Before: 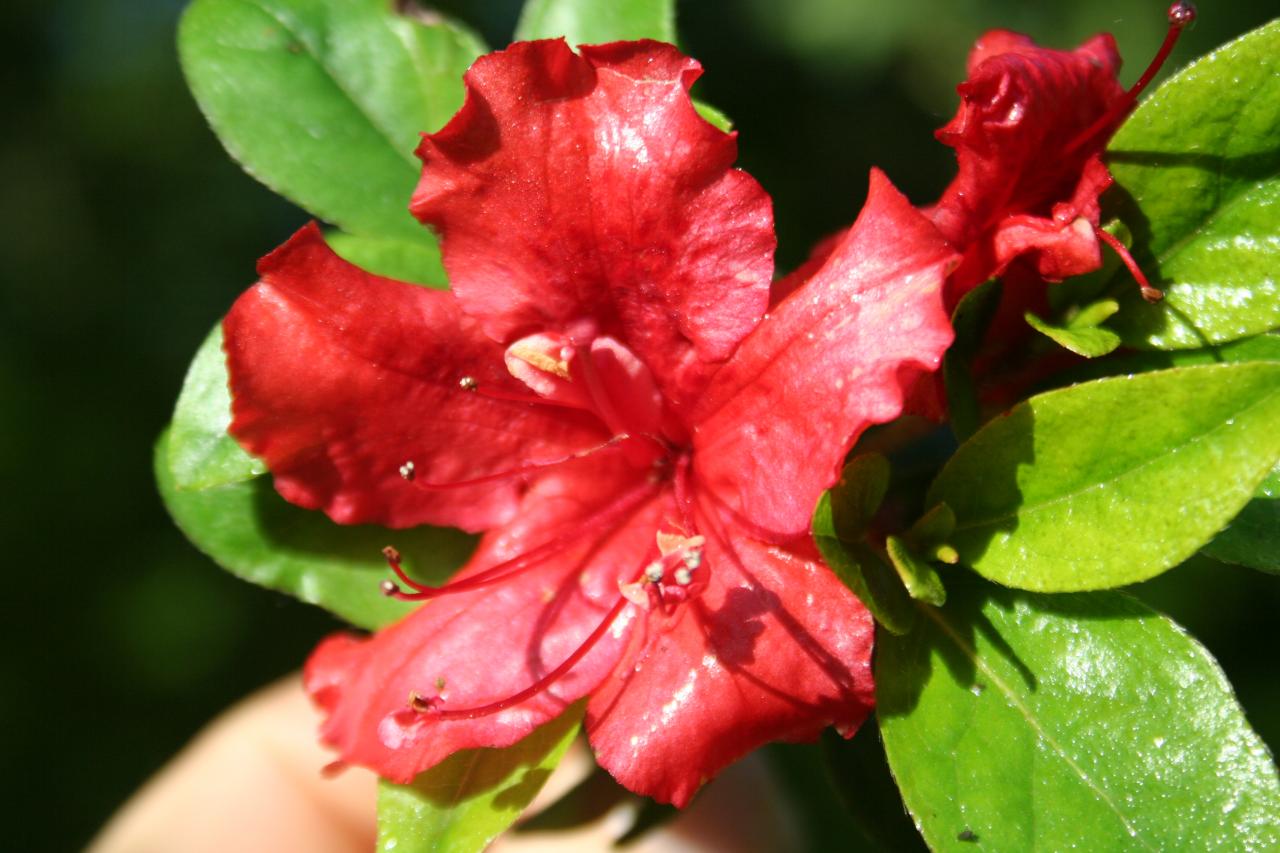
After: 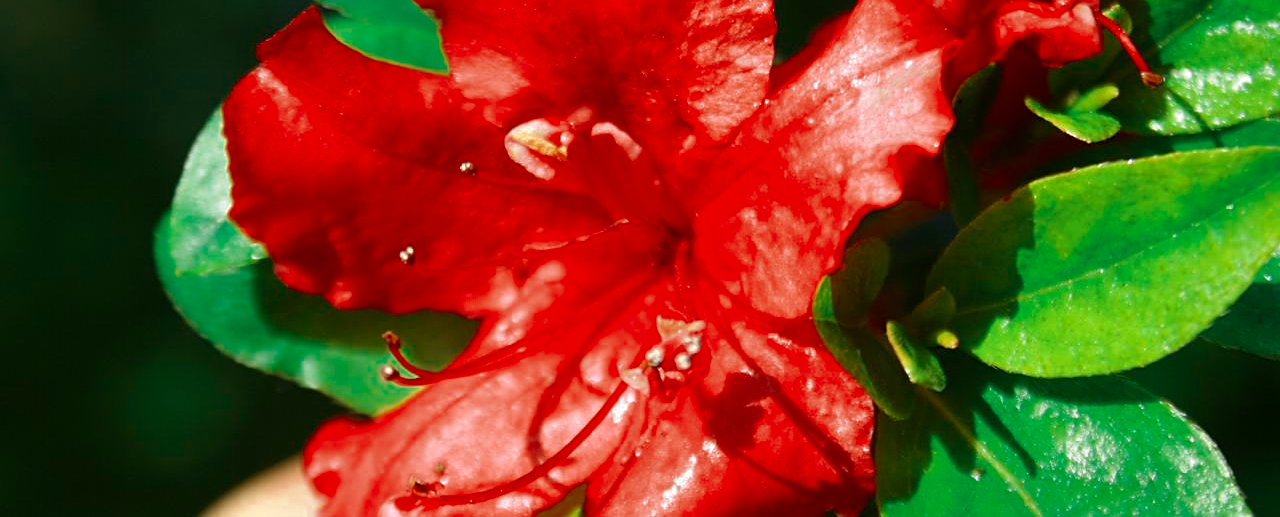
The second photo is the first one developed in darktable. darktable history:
color zones: curves: ch0 [(0, 0.5) (0.125, 0.4) (0.25, 0.5) (0.375, 0.4) (0.5, 0.4) (0.625, 0.6) (0.75, 0.6) (0.875, 0.5)]; ch1 [(0, 0.35) (0.125, 0.45) (0.25, 0.35) (0.375, 0.35) (0.5, 0.35) (0.625, 0.35) (0.75, 0.45) (0.875, 0.35)]; ch2 [(0, 0.6) (0.125, 0.5) (0.25, 0.5) (0.375, 0.6) (0.5, 0.6) (0.625, 0.5) (0.75, 0.5) (0.875, 0.5)]
contrast brightness saturation: saturation 0.5
sharpen: on, module defaults
crop and rotate: top 25.357%, bottom 13.942%
